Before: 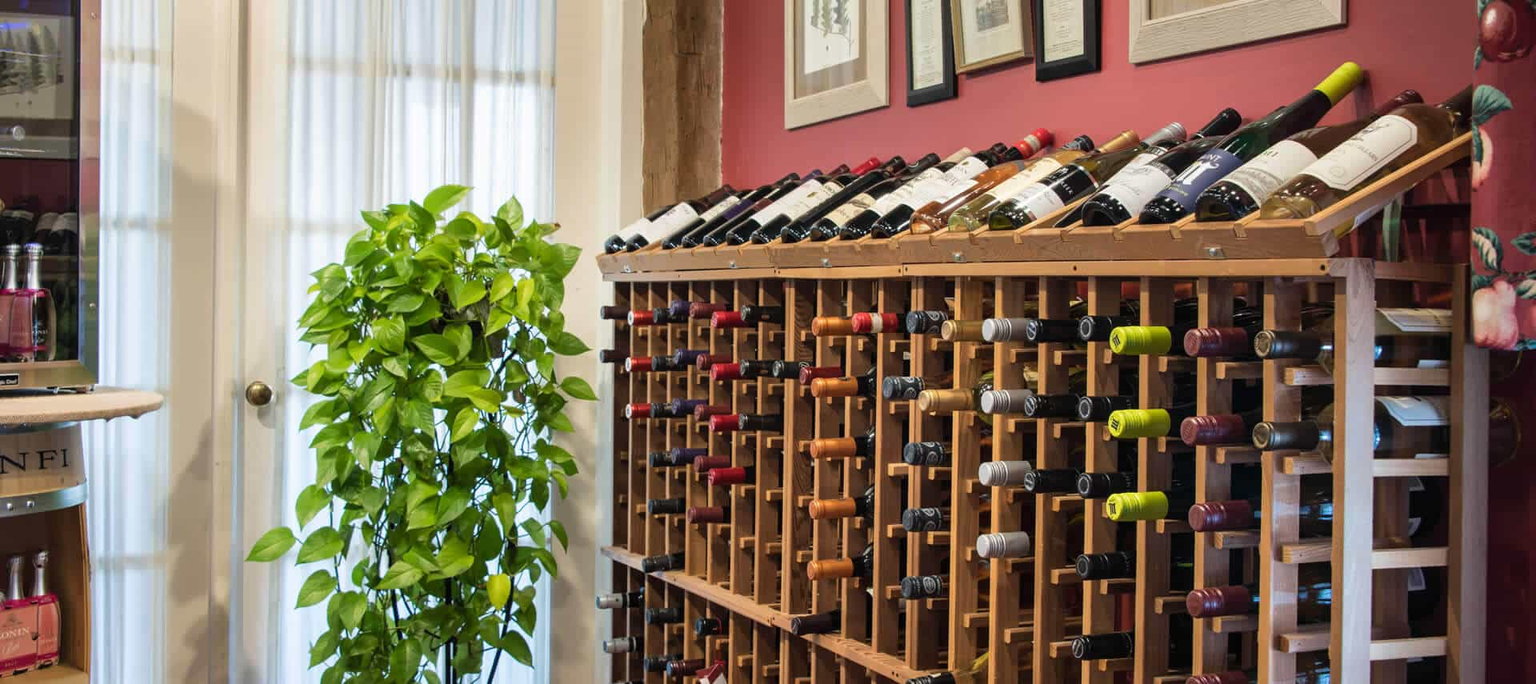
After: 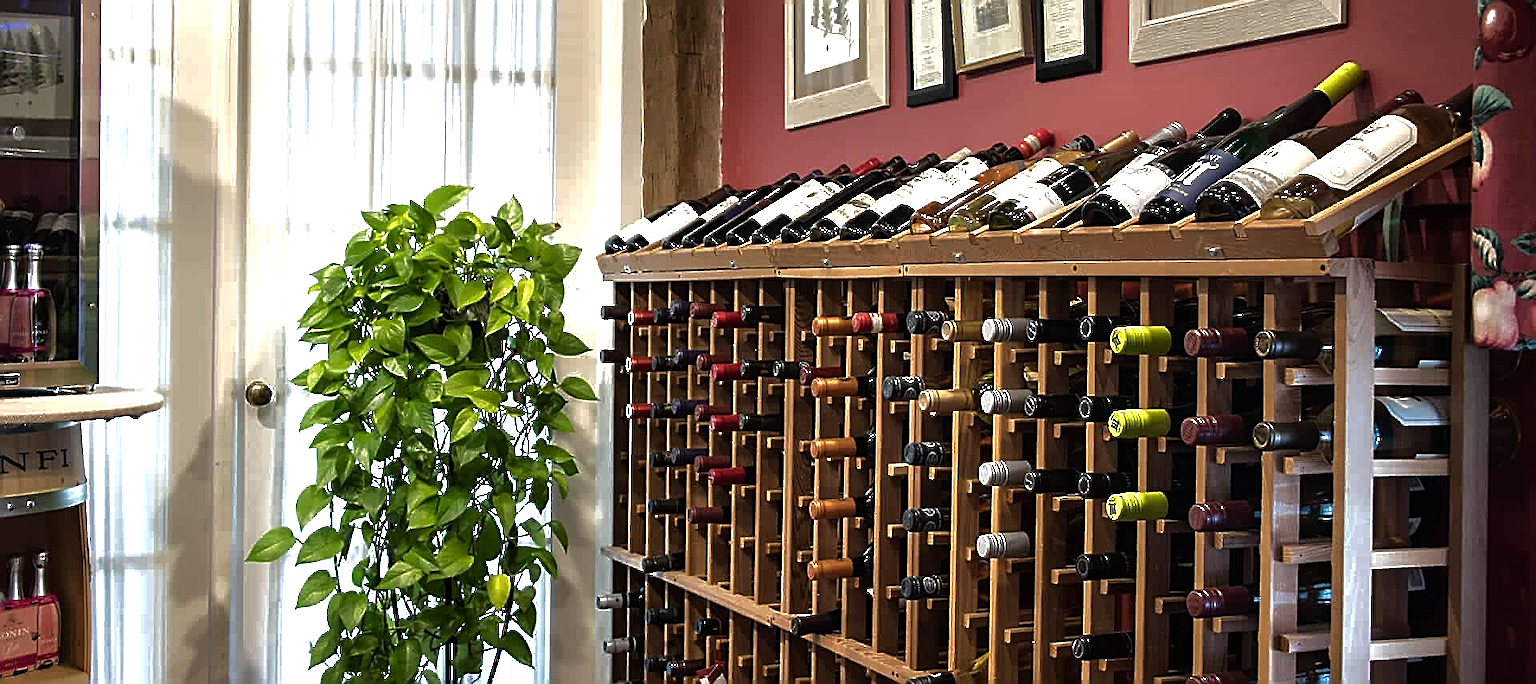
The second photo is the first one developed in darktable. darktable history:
tone equalizer: -8 EV -0.75 EV, -7 EV -0.7 EV, -6 EV -0.6 EV, -5 EV -0.4 EV, -3 EV 0.4 EV, -2 EV 0.6 EV, -1 EV 0.7 EV, +0 EV 0.75 EV, edges refinement/feathering 500, mask exposure compensation -1.57 EV, preserve details no
base curve: curves: ch0 [(0, 0) (0.841, 0.609) (1, 1)]
sharpen: amount 0.901
